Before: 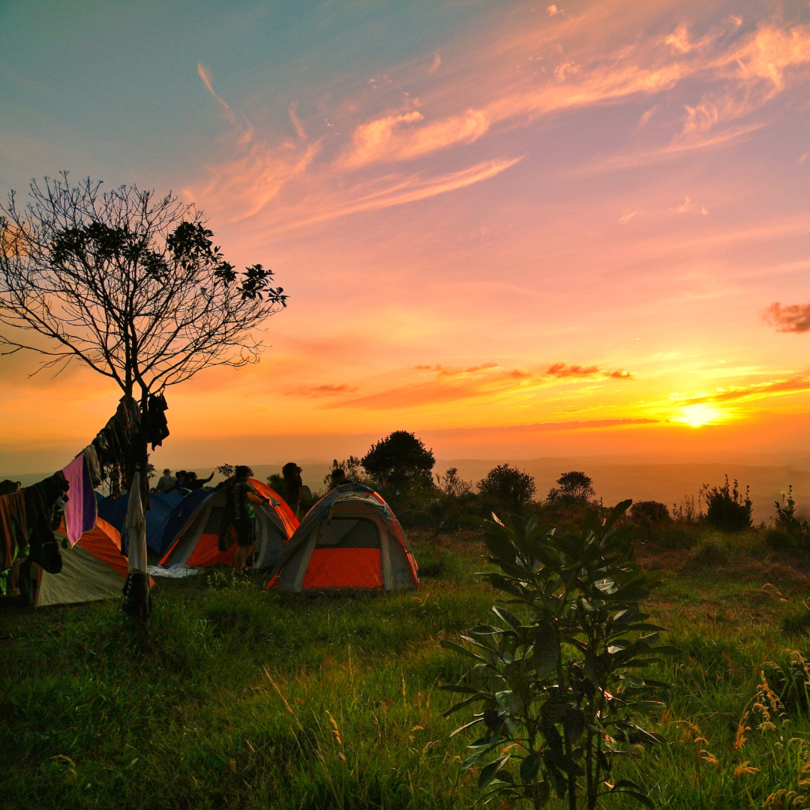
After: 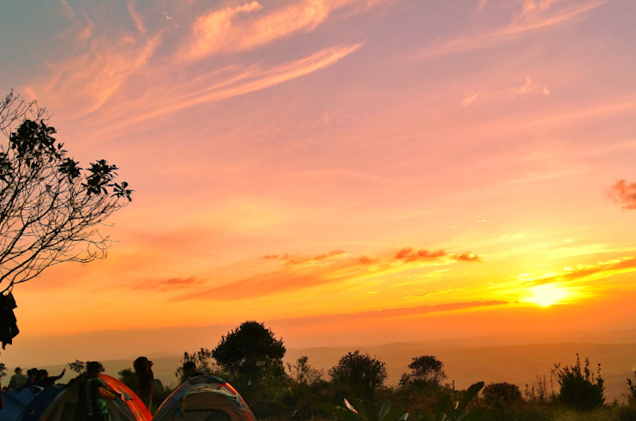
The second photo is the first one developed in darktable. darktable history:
crop: left 18.38%, top 11.092%, right 2.134%, bottom 33.217%
rotate and perspective: rotation -2°, crop left 0.022, crop right 0.978, crop top 0.049, crop bottom 0.951
